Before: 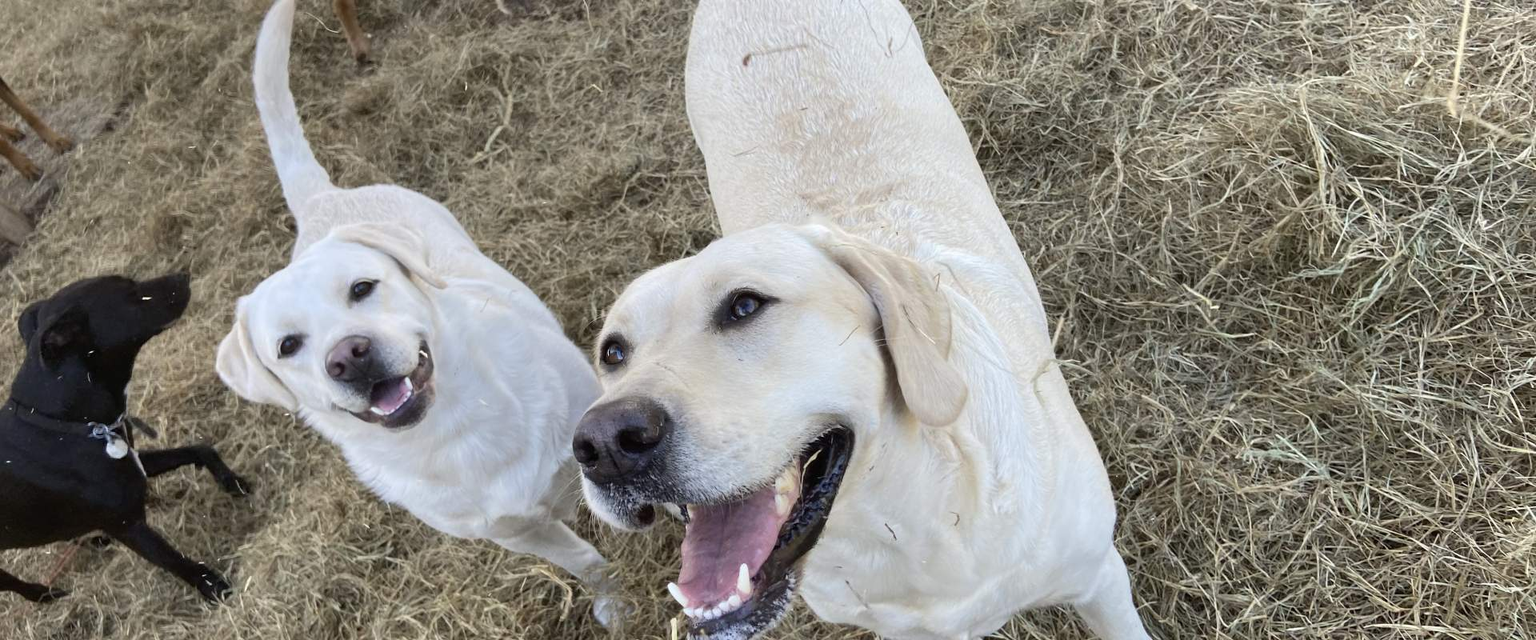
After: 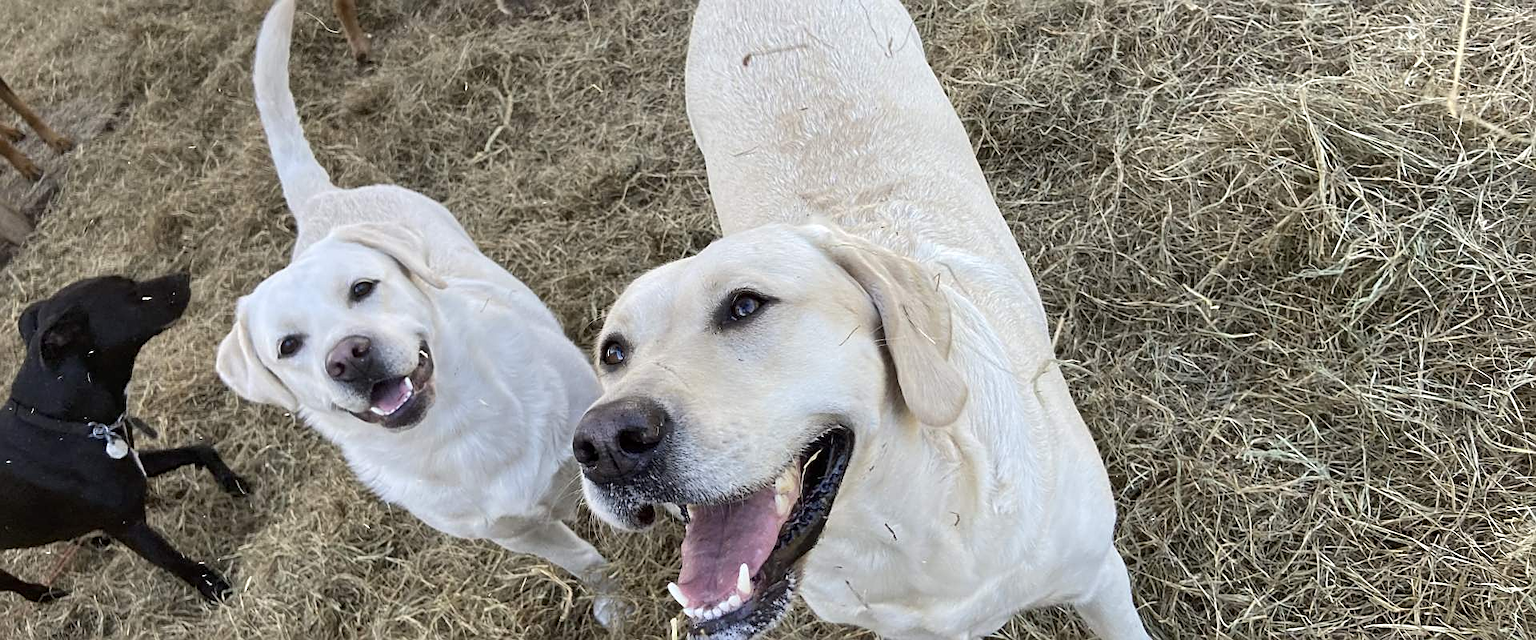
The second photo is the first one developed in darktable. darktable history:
sharpen: on, module defaults
local contrast: mode bilateral grid, contrast 27, coarseness 15, detail 116%, midtone range 0.2
